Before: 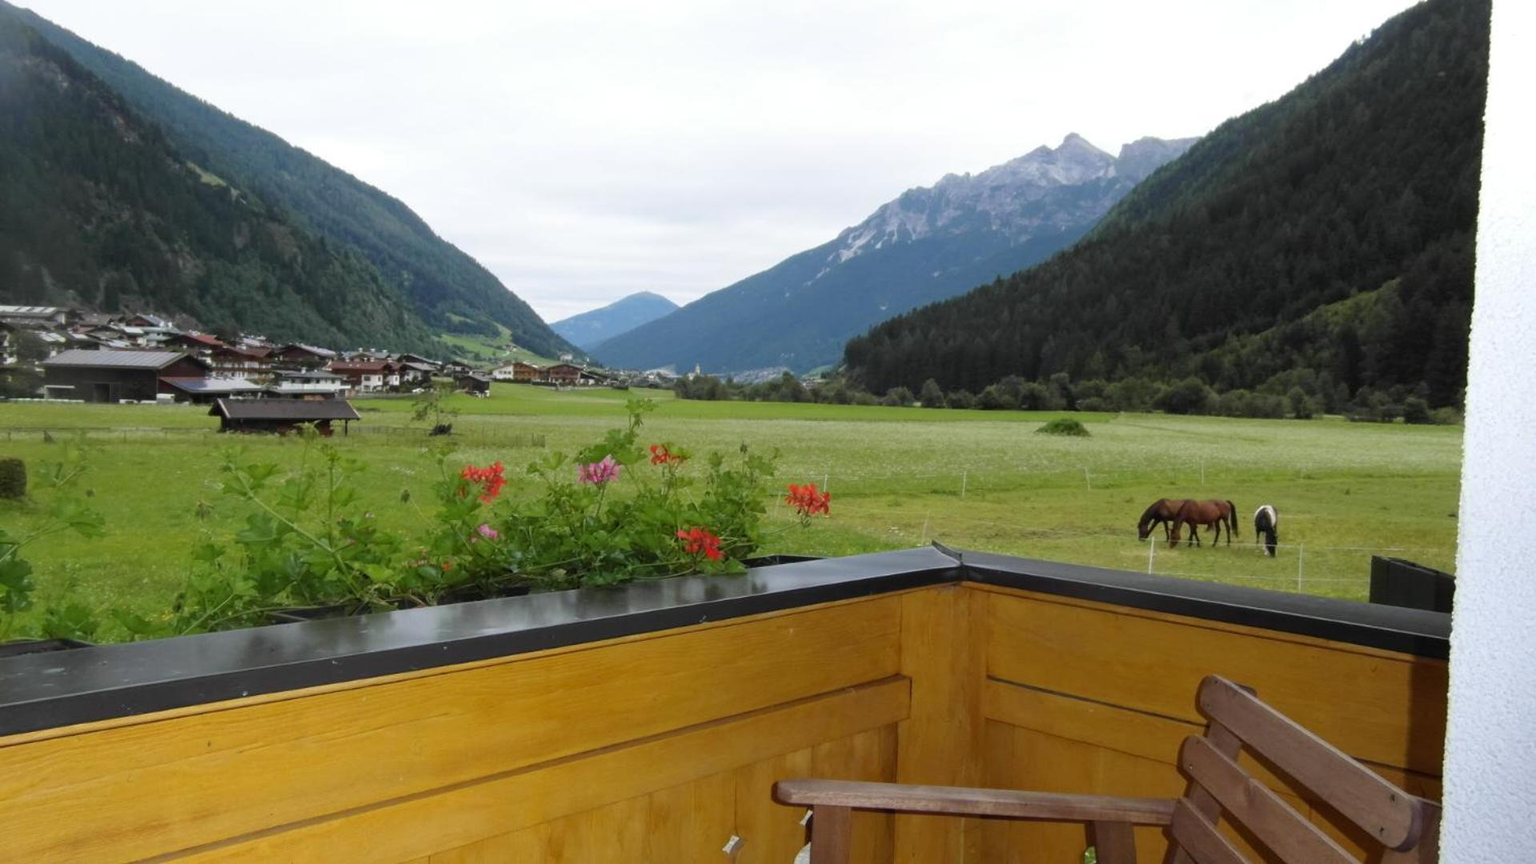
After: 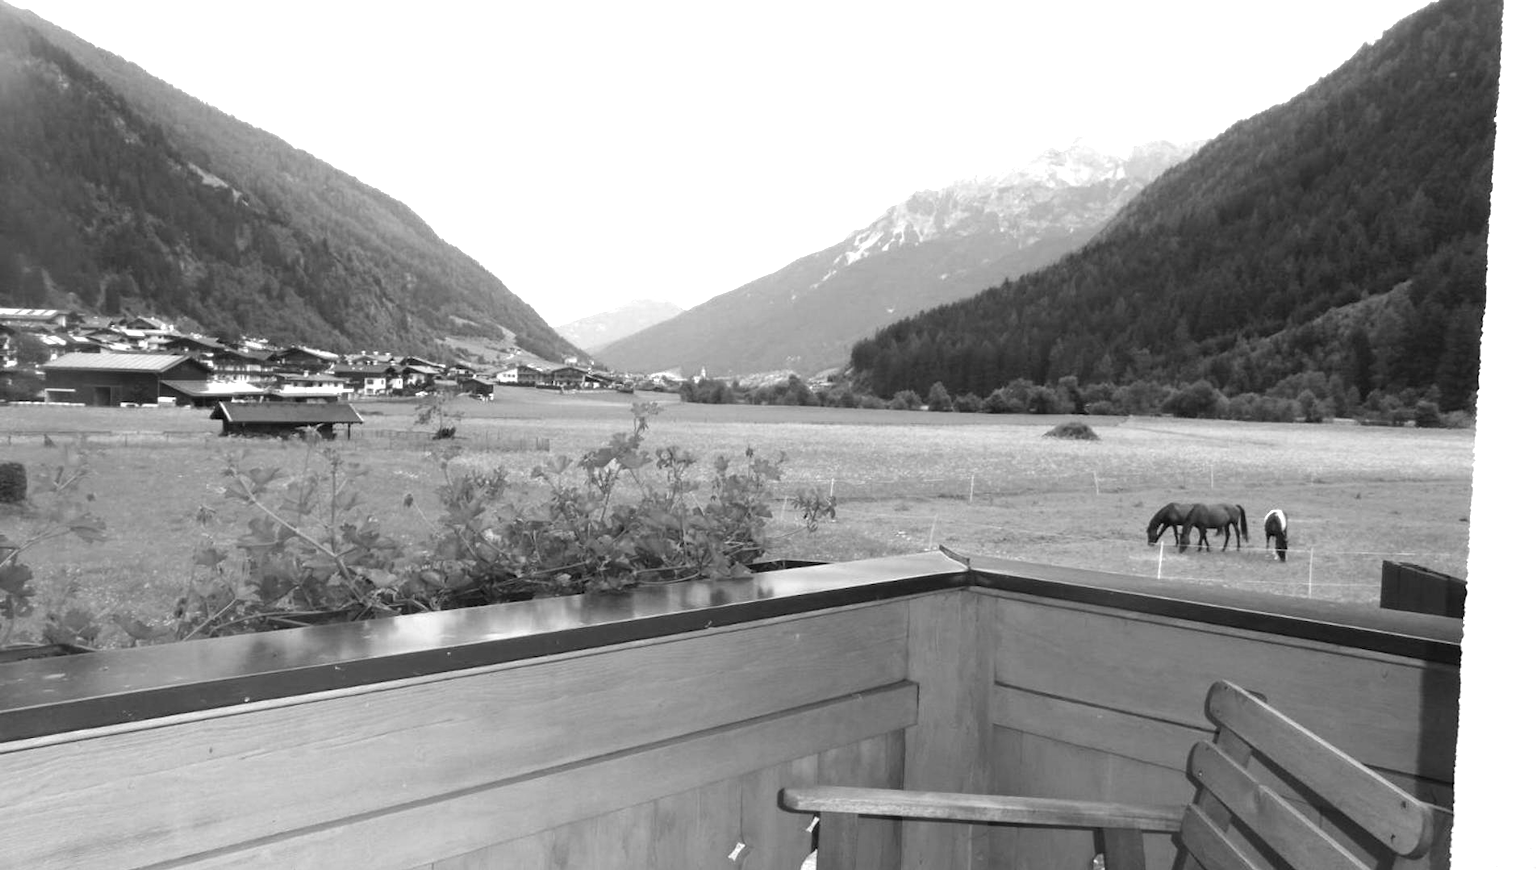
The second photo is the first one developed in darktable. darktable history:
crop: bottom 0.07%
color calibration: output gray [0.22, 0.42, 0.37, 0], illuminant same as pipeline (D50), adaptation none (bypass), x 0.332, y 0.334, temperature 5013.33 K
exposure: exposure 1.136 EV, compensate highlight preservation false
